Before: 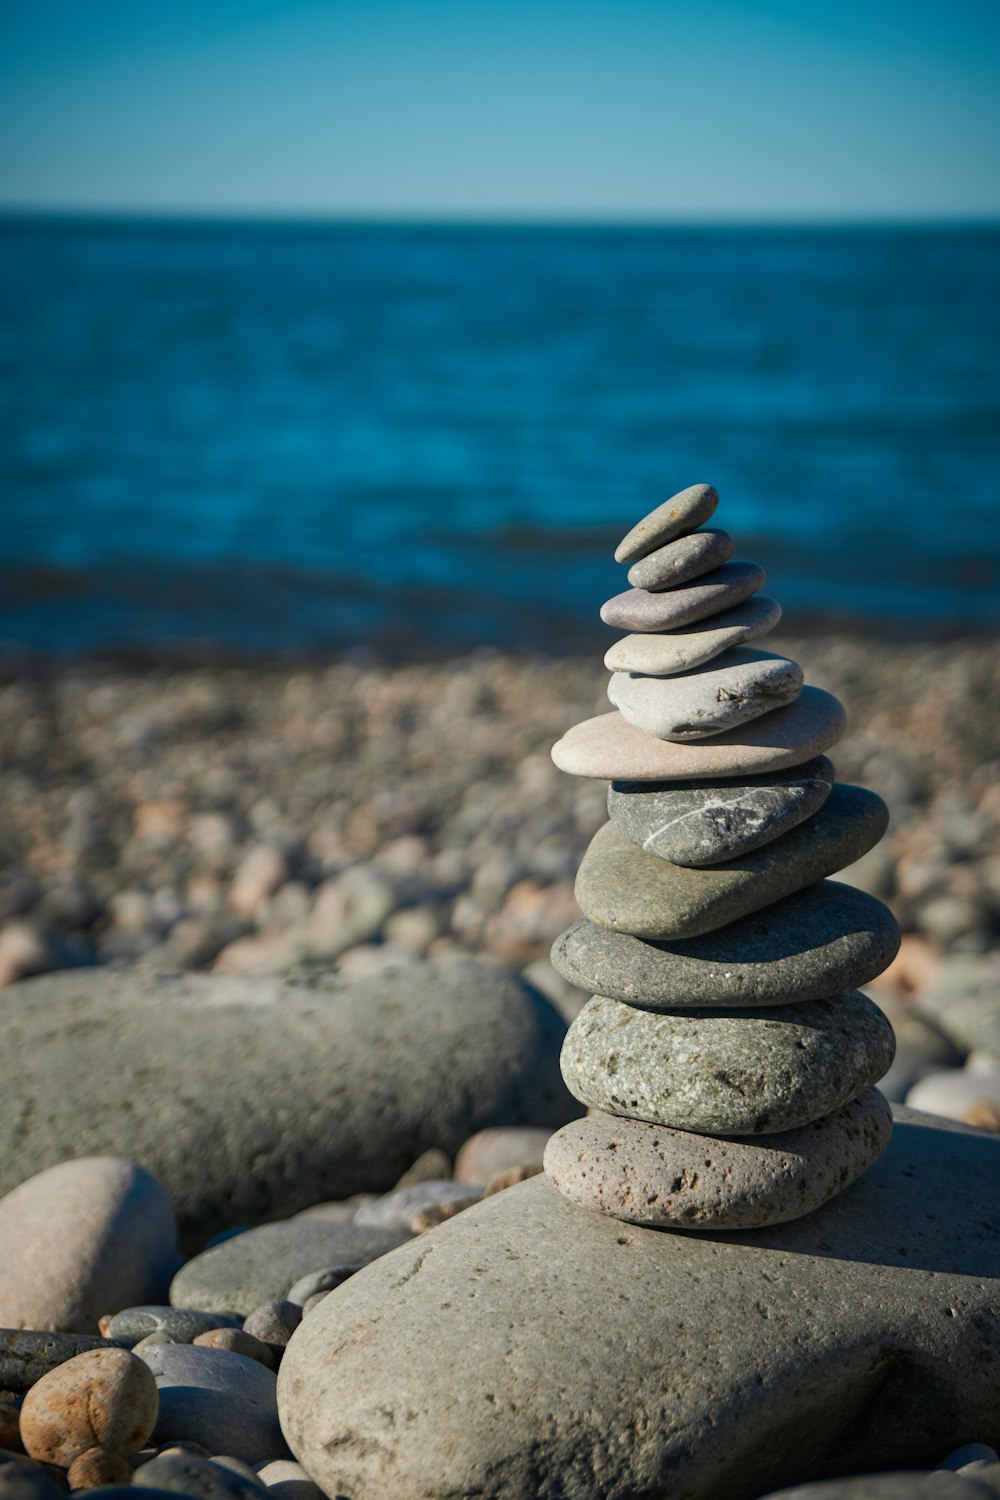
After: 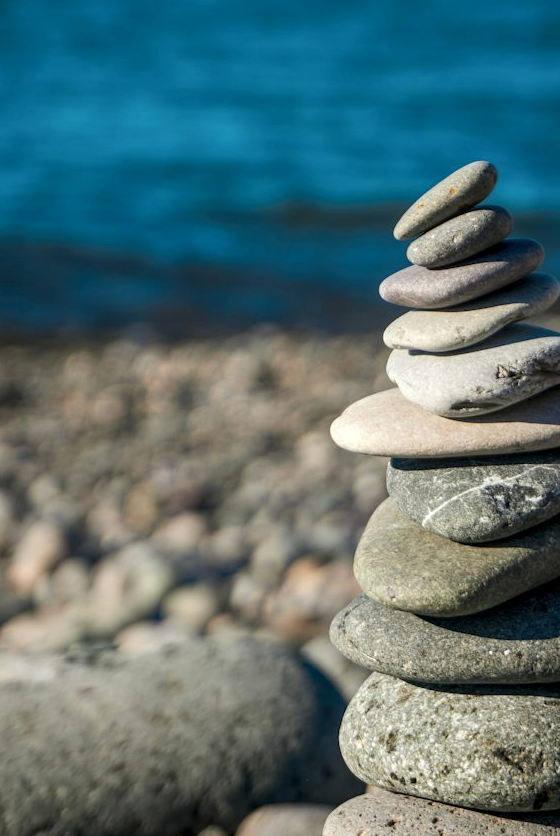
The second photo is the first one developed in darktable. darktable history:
local contrast: detail 130%
crop and rotate: left 22.156%, top 21.577%, right 21.826%, bottom 22.65%
exposure: black level correction 0.001, exposure 0.138 EV, compensate exposure bias true, compensate highlight preservation false
